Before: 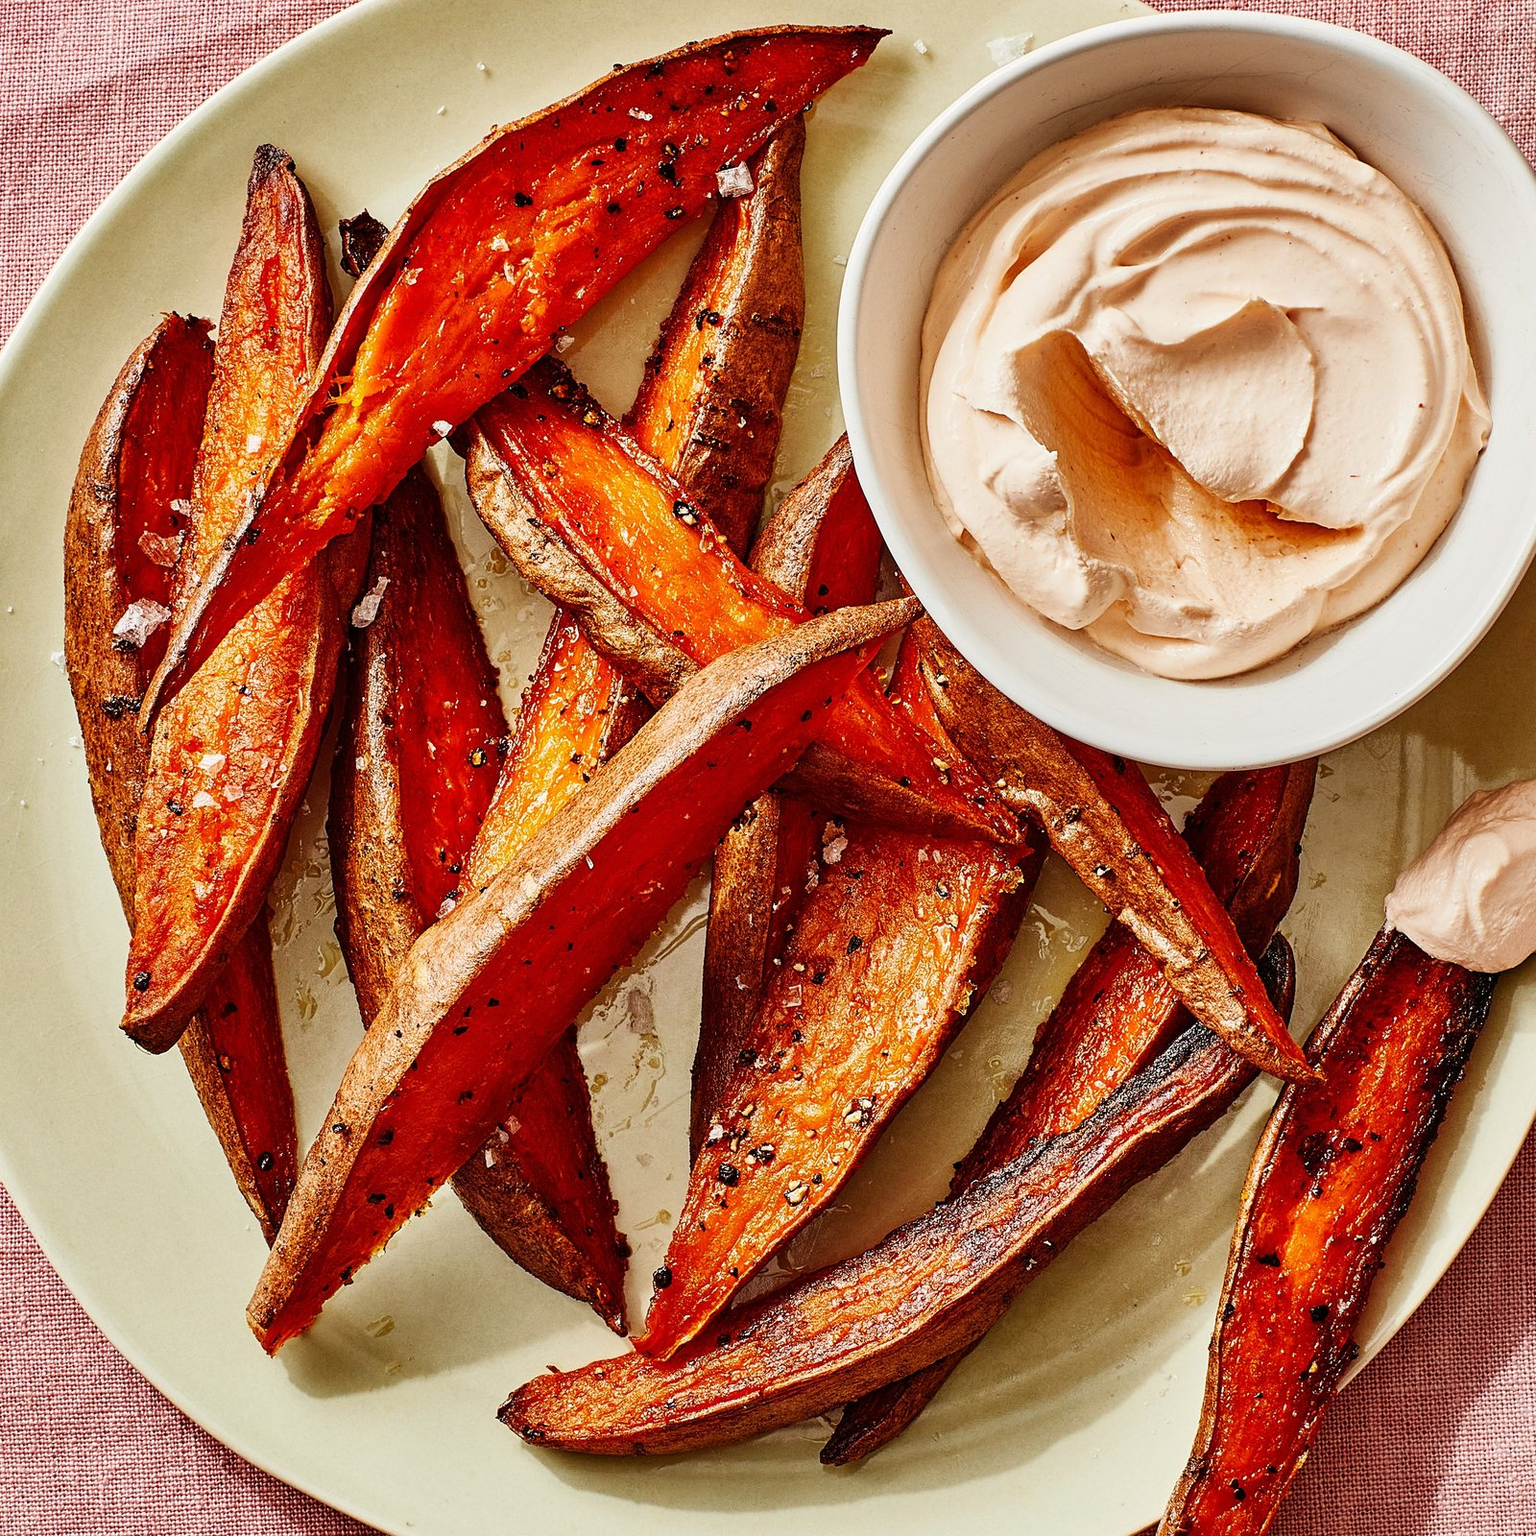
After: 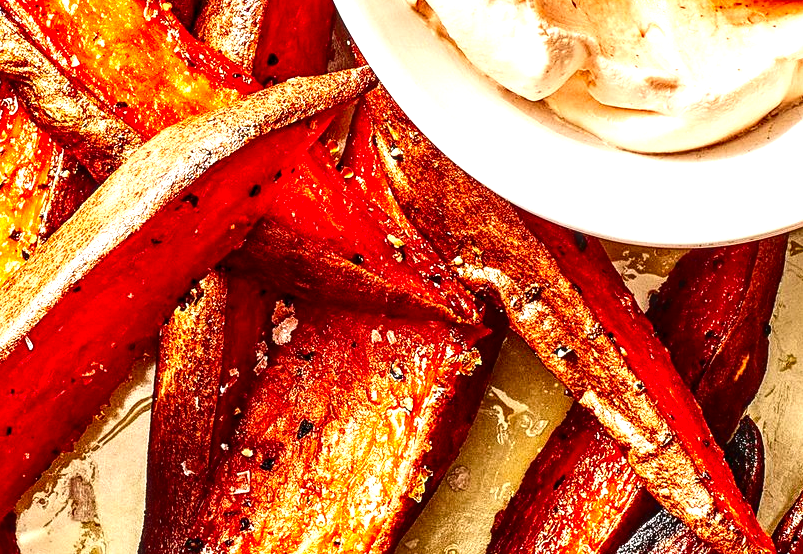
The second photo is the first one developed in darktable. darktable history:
exposure: exposure 1 EV, compensate highlight preservation false
crop: left 36.607%, top 34.735%, right 13.146%, bottom 30.611%
contrast brightness saturation: contrast 0.19, brightness -0.11, saturation 0.21
local contrast: highlights 61%, detail 143%, midtone range 0.428
